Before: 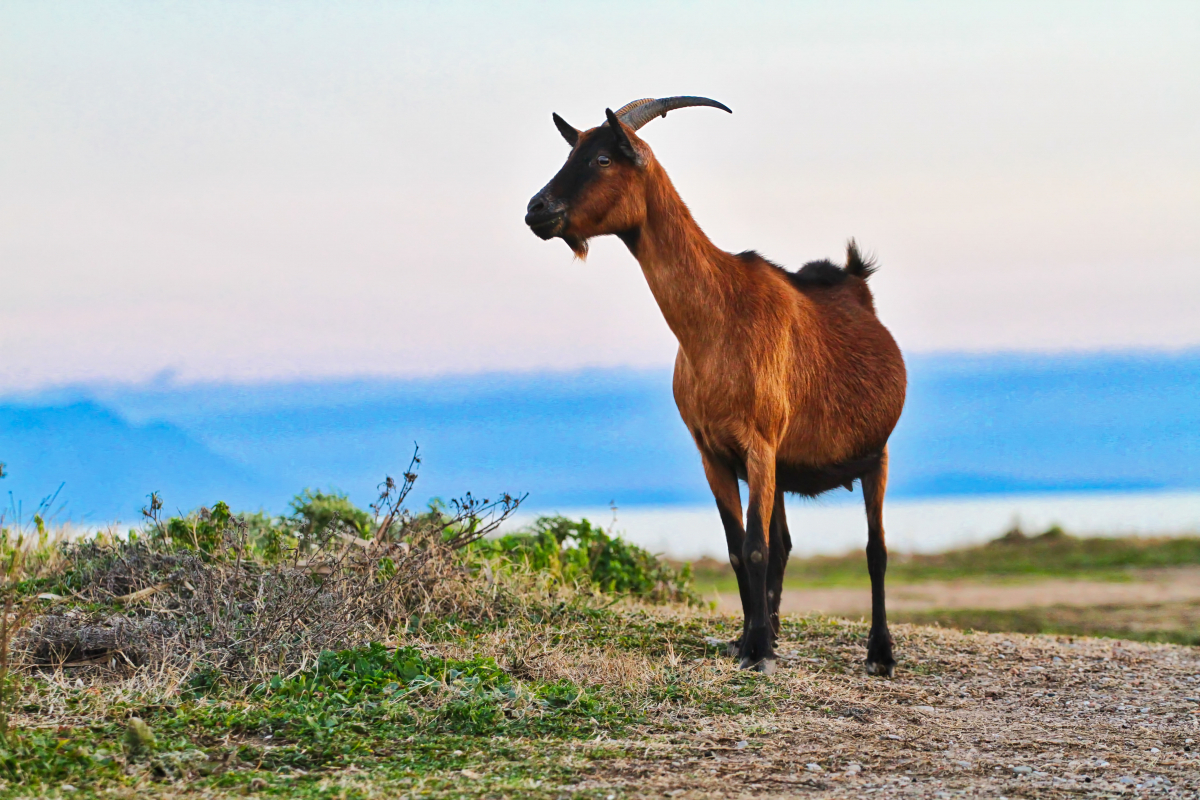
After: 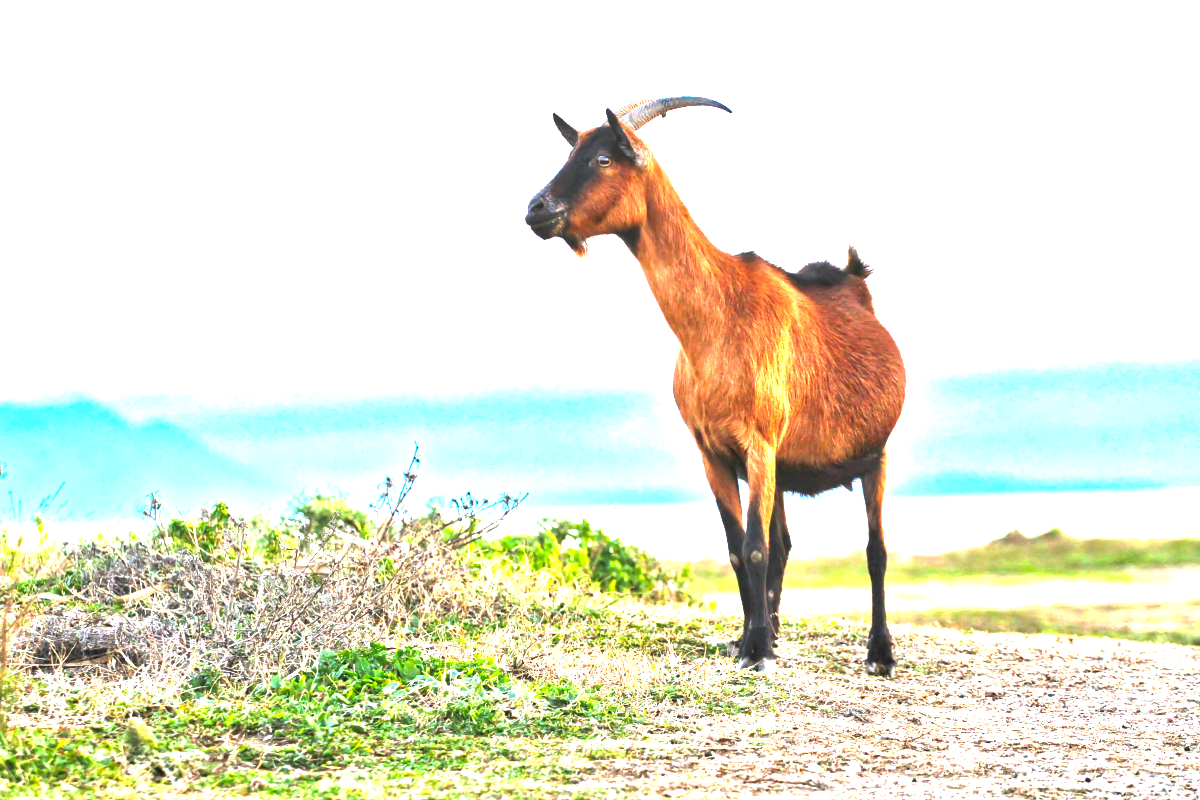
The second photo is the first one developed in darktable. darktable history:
white balance: red 0.974, blue 1.044
exposure: black level correction 0, exposure 2.327 EV, compensate exposure bias true, compensate highlight preservation false
color correction: highlights b* 3
